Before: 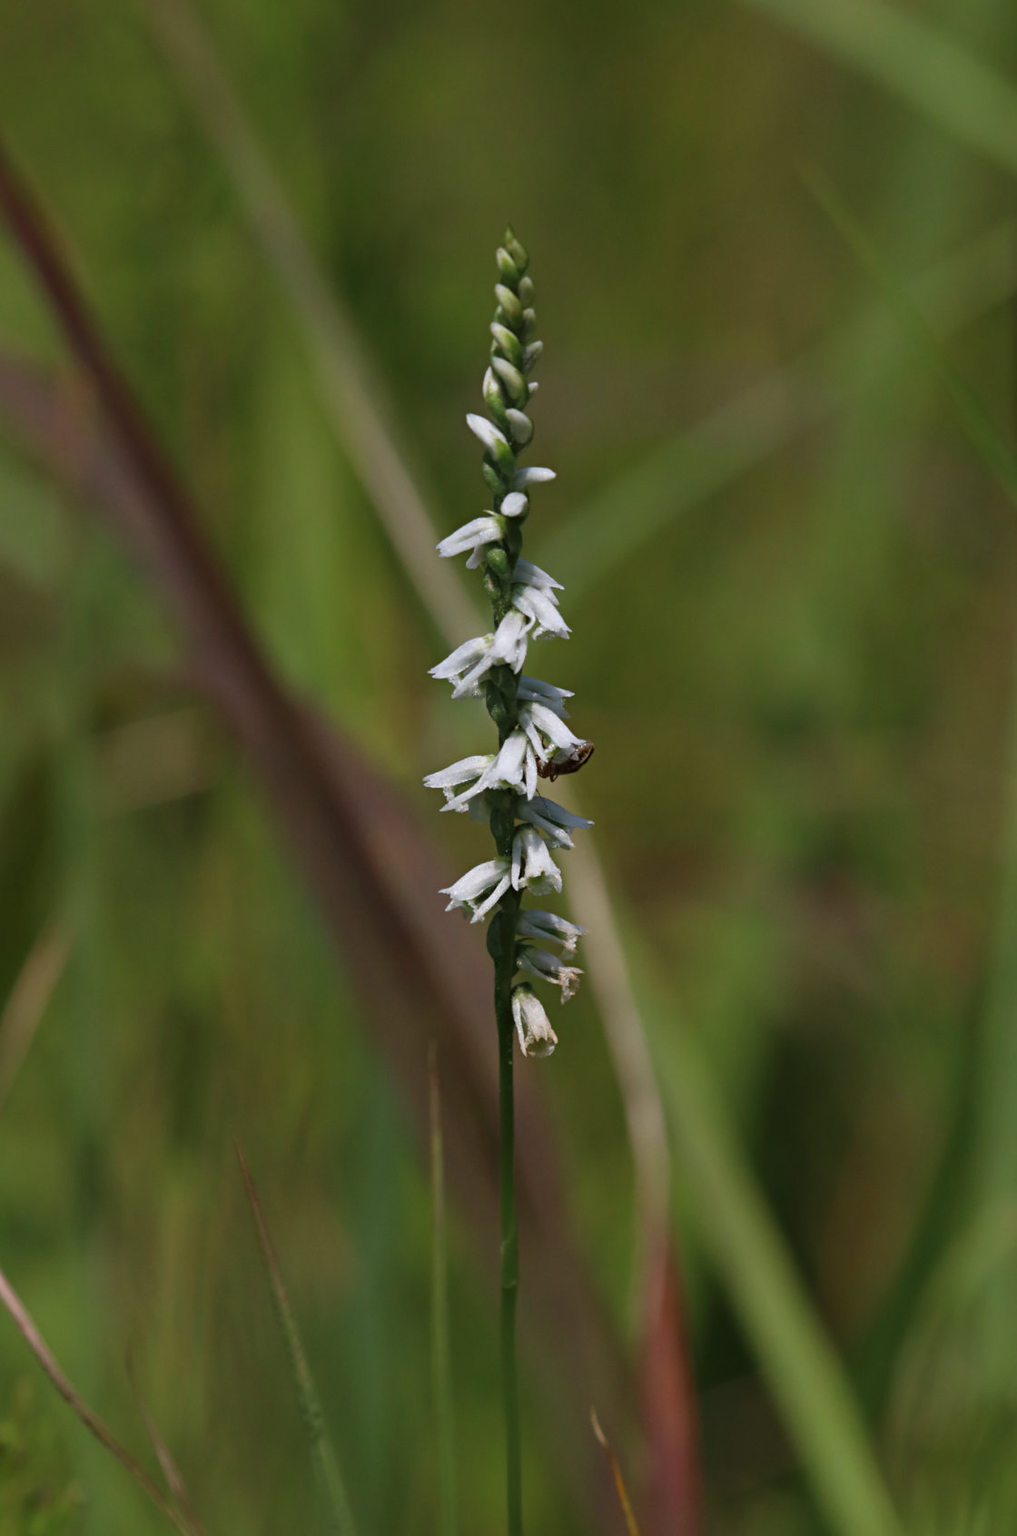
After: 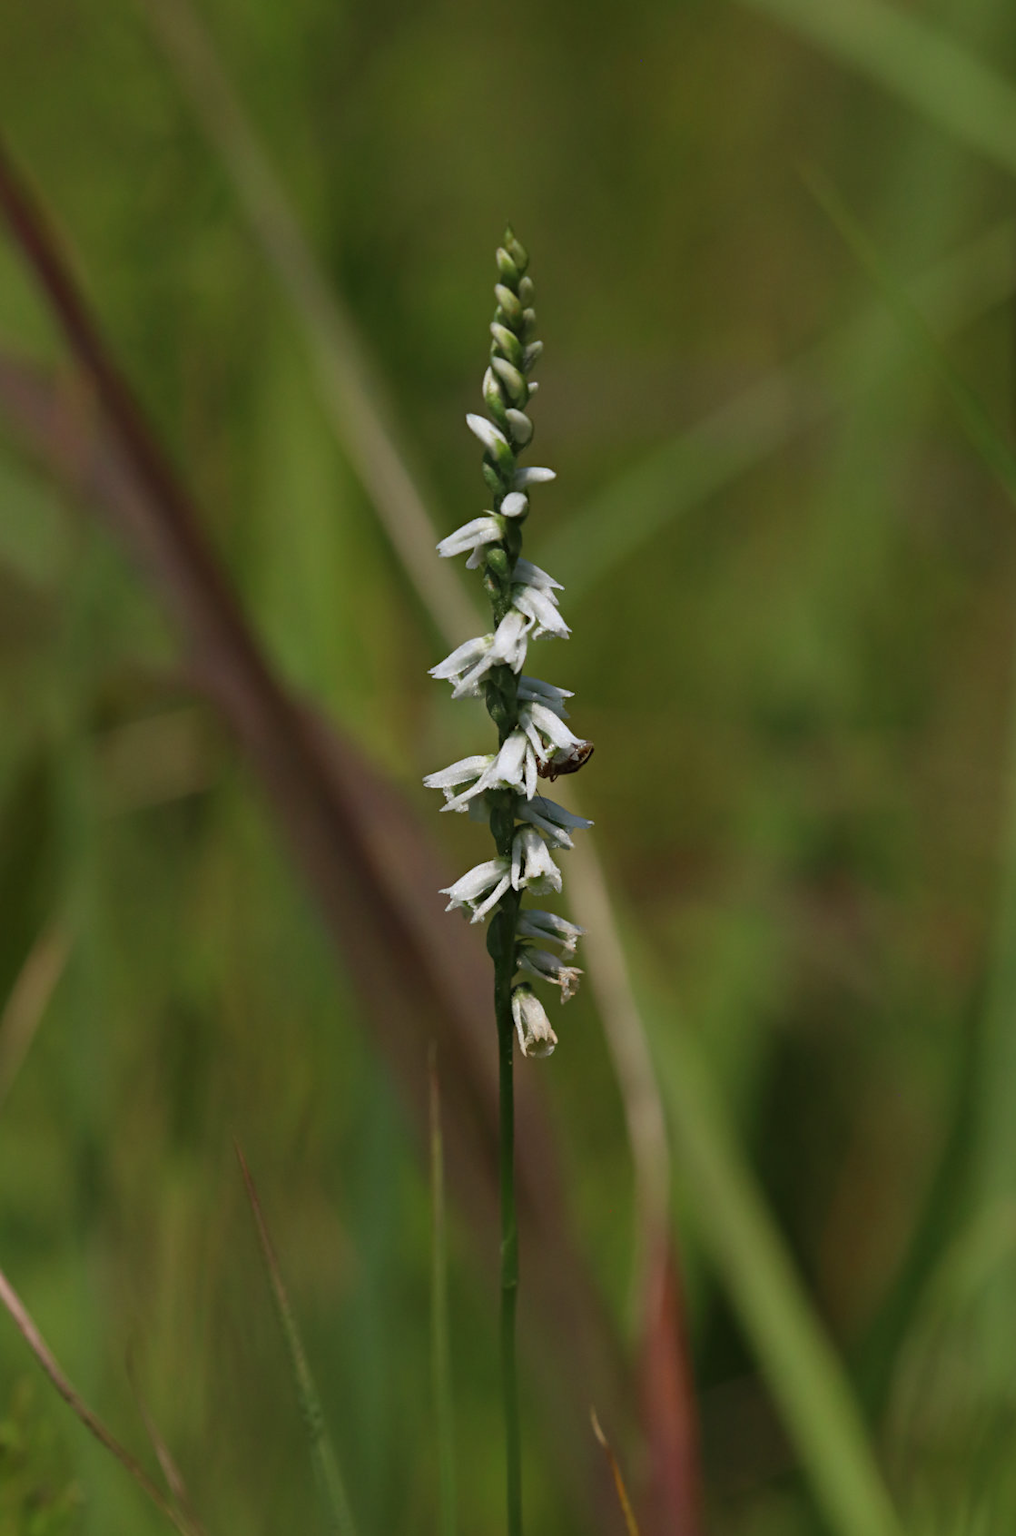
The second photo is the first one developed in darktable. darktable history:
rgb curve: curves: ch2 [(0, 0) (0.567, 0.512) (1, 1)], mode RGB, independent channels
tone equalizer: on, module defaults
